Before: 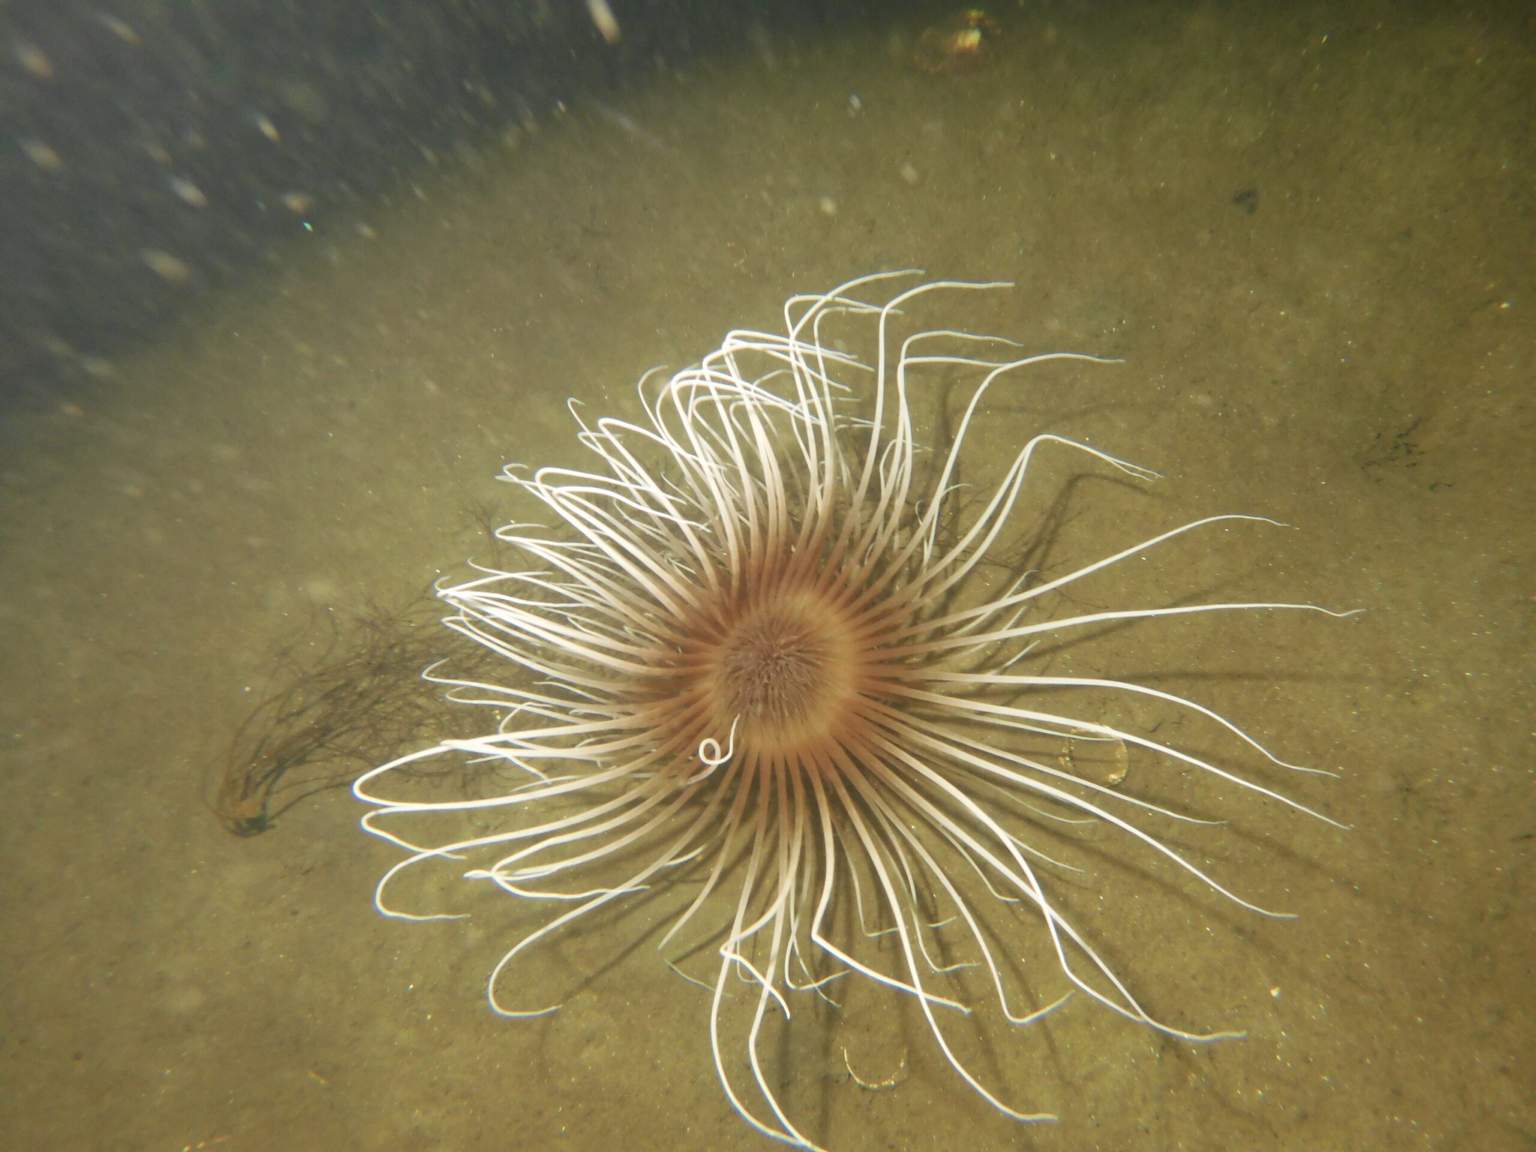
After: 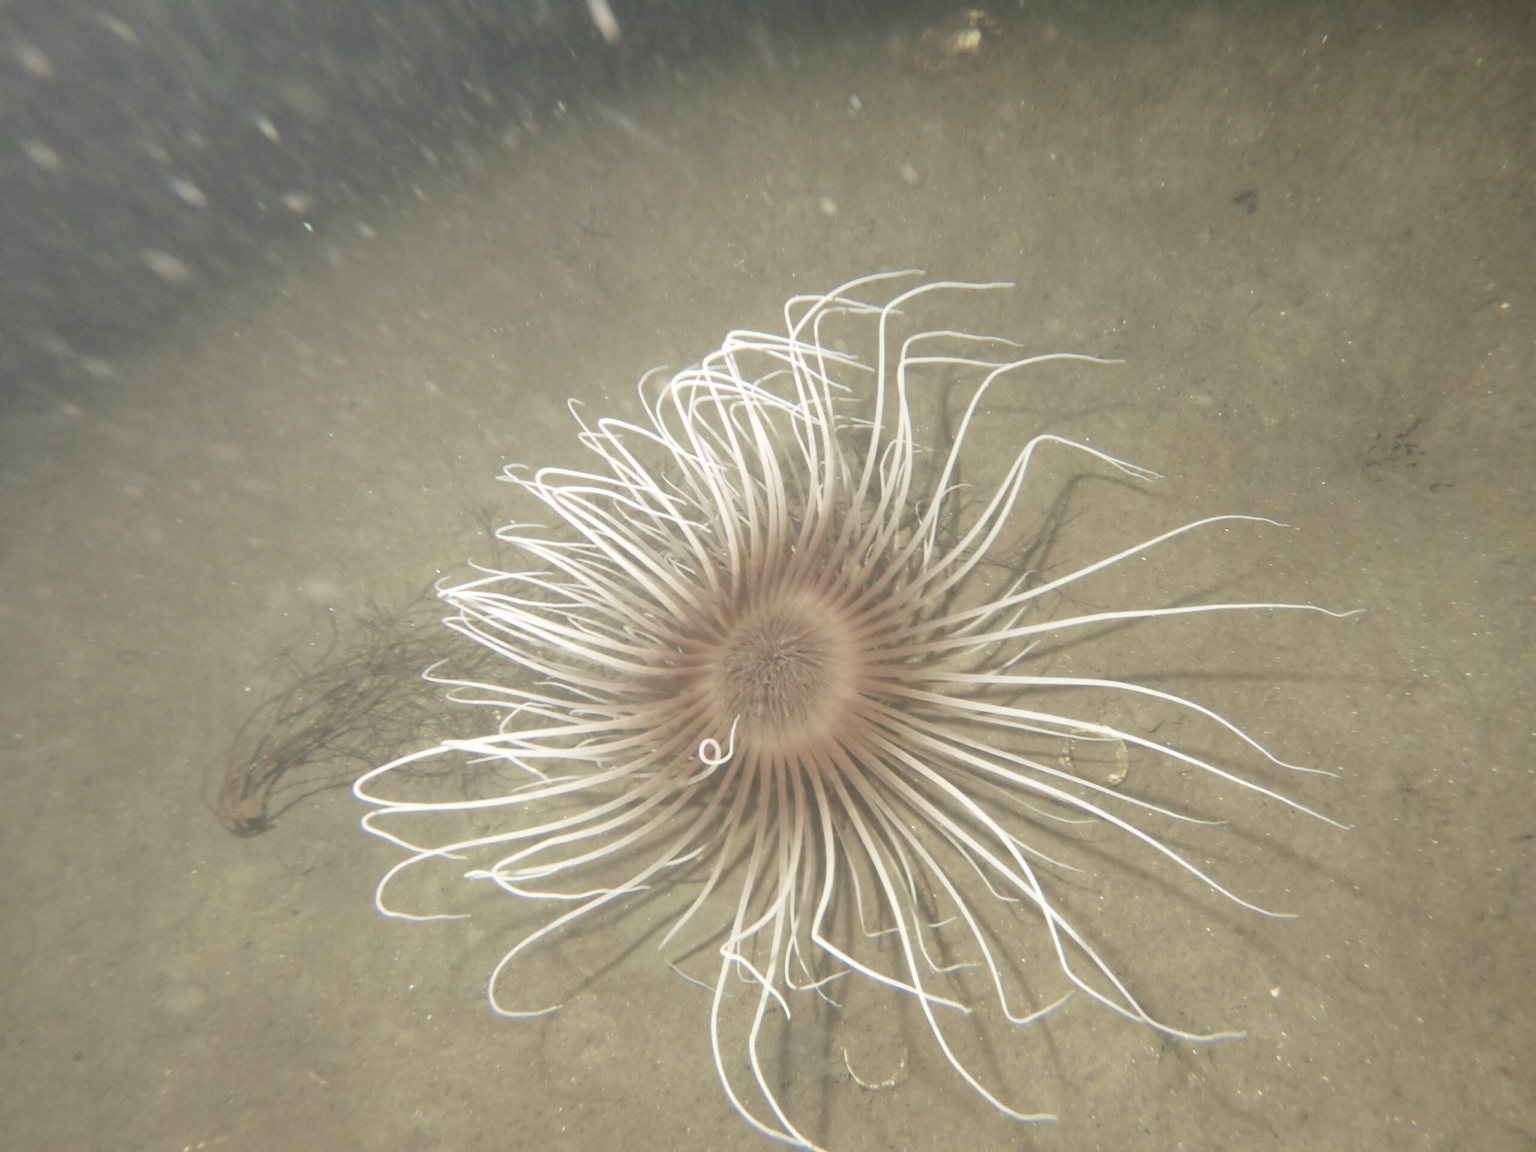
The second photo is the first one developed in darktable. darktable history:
contrast brightness saturation: brightness 0.18, saturation -0.483
